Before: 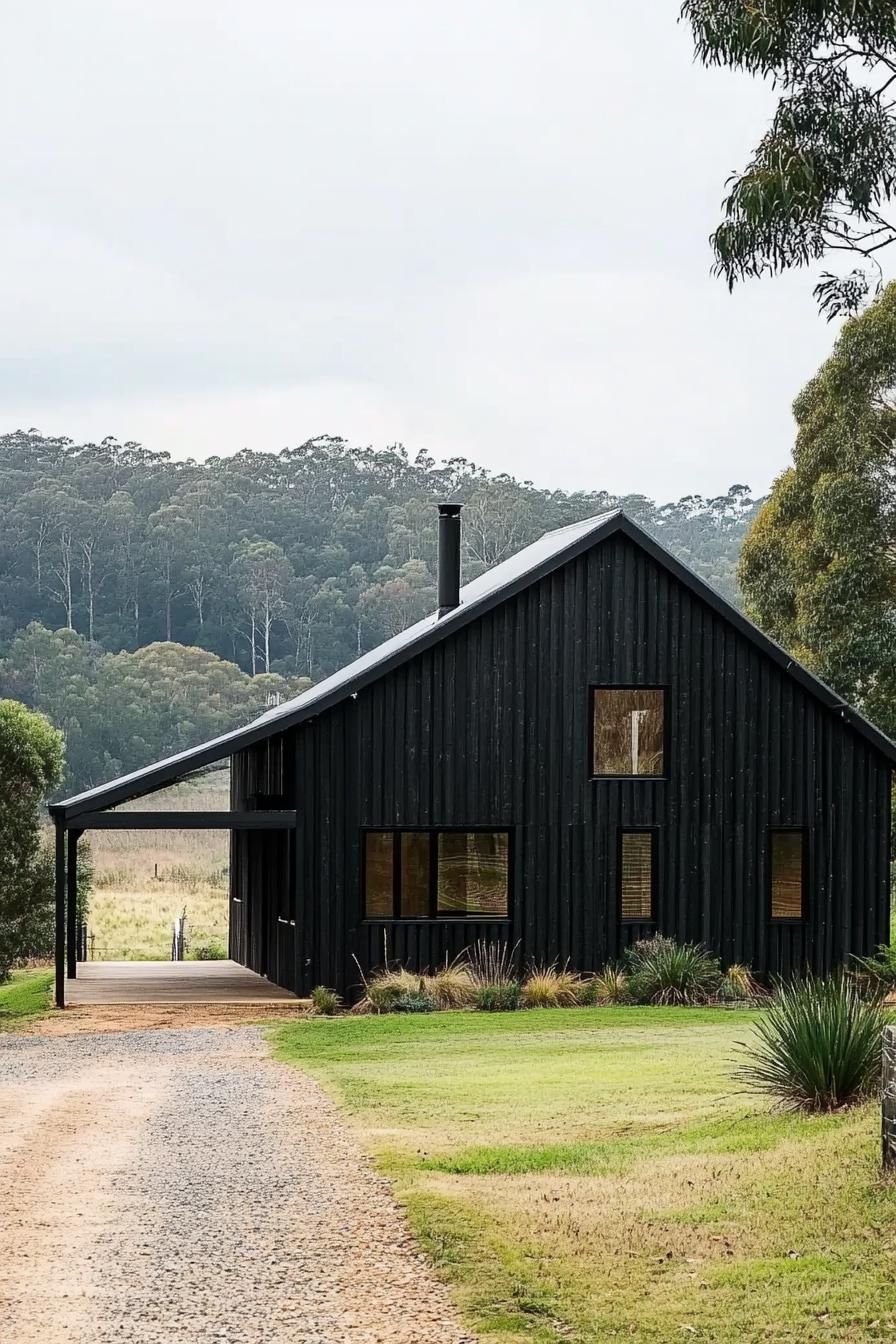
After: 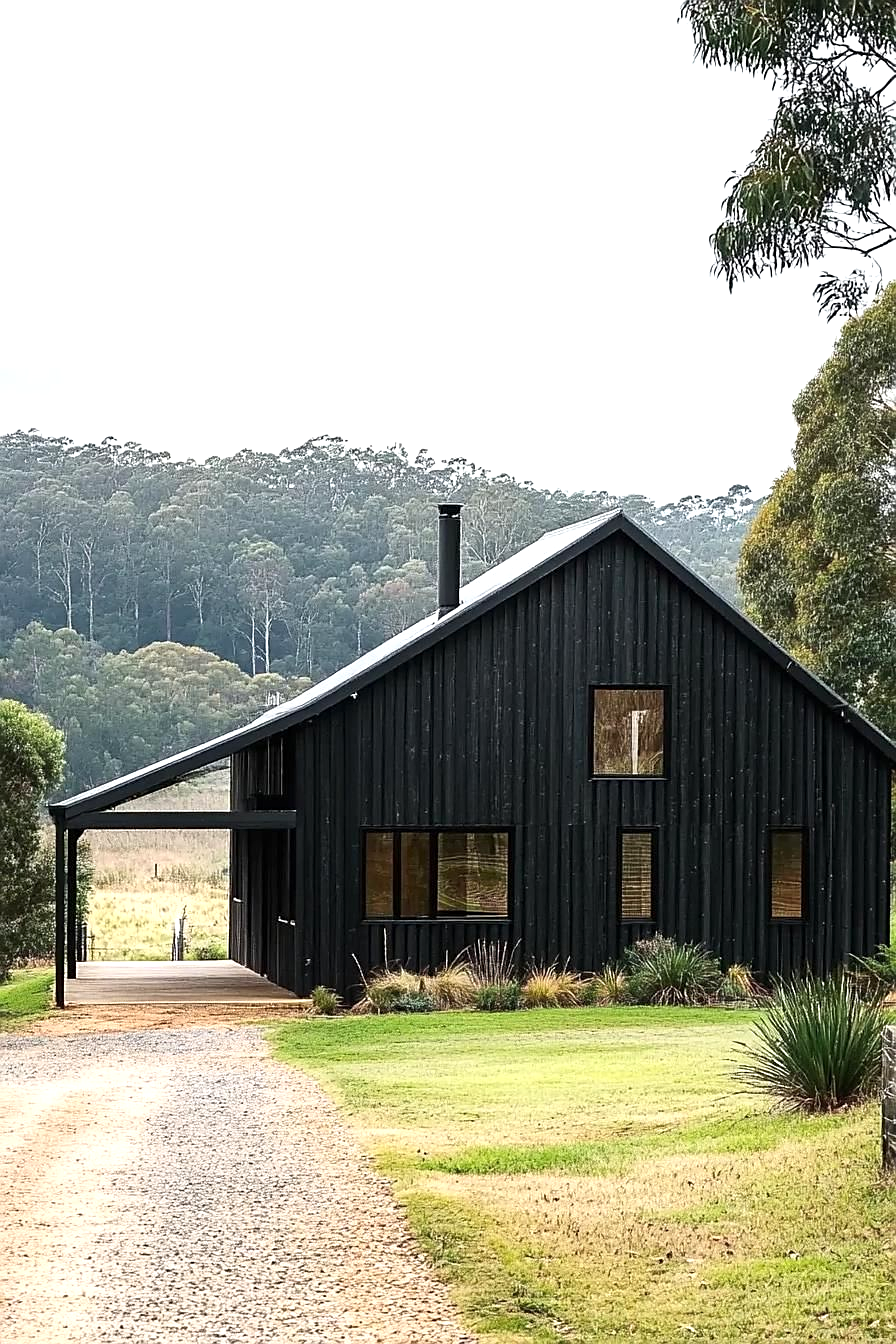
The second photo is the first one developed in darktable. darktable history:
exposure: black level correction 0, exposure 0.5 EV, compensate exposure bias true, compensate highlight preservation false
sharpen: radius 1.864, amount 0.398, threshold 1.271
